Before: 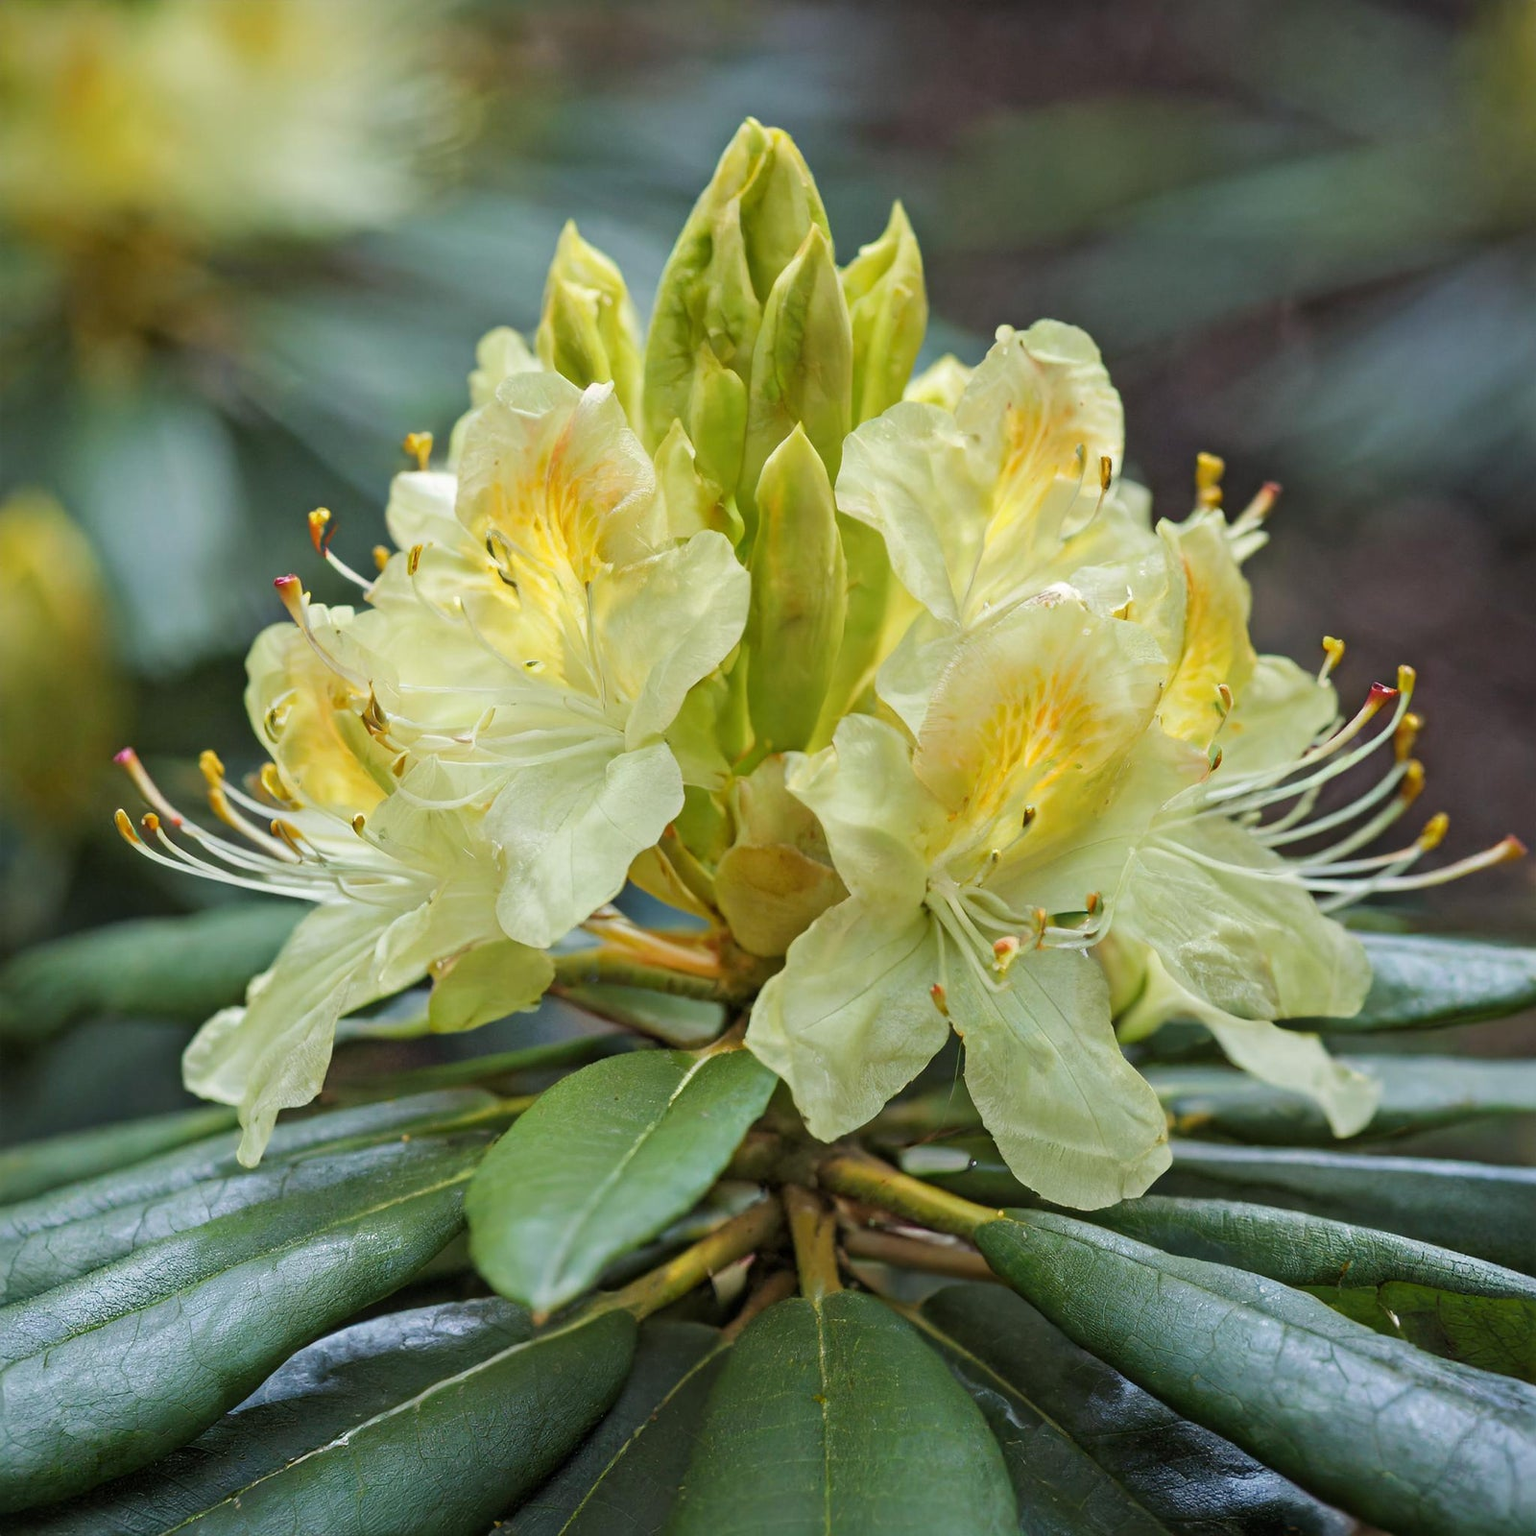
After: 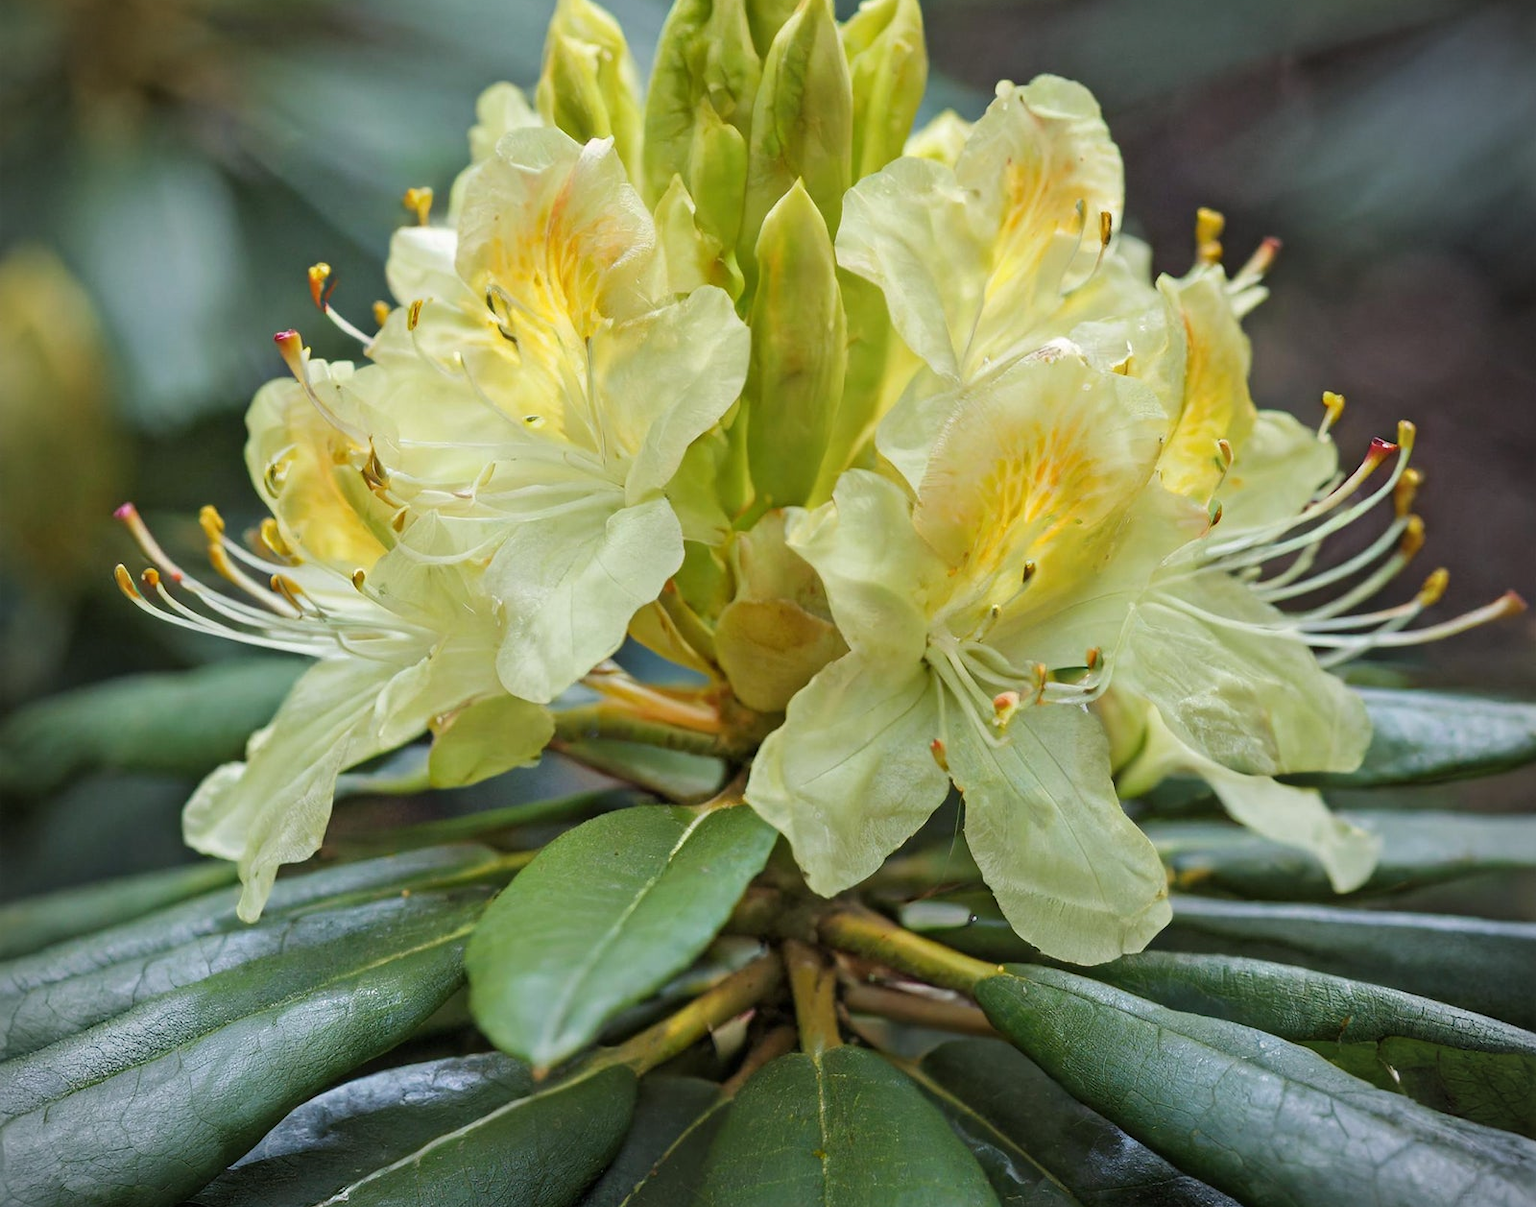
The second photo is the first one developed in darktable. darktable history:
crop and rotate: top 15.992%, bottom 5.323%
vignetting: fall-off radius 64.16%
